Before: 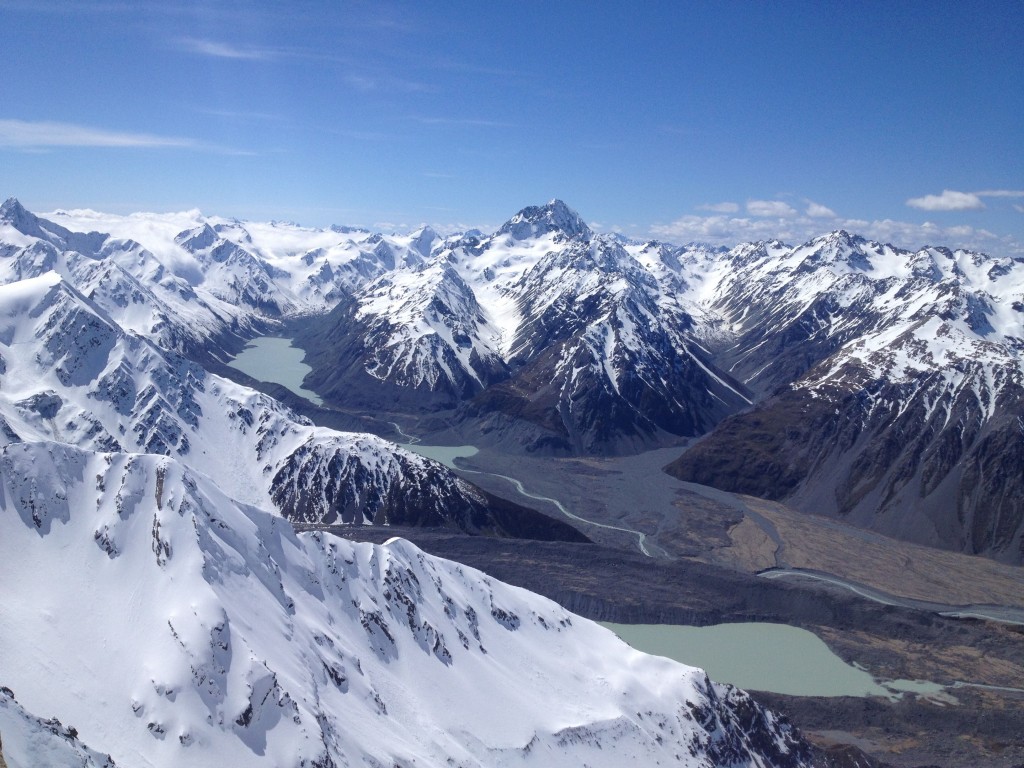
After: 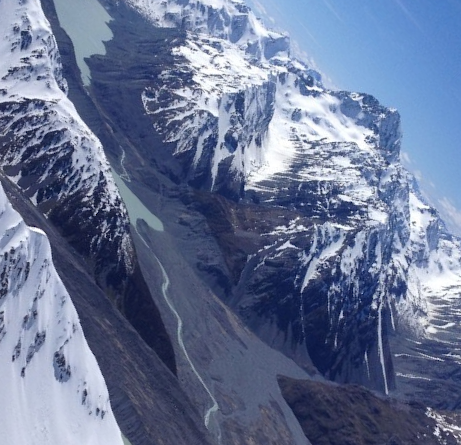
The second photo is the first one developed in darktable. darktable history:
shadows and highlights: shadows 52.77, soften with gaussian
crop and rotate: angle -45.83°, top 16.706%, right 0.986%, bottom 11.662%
